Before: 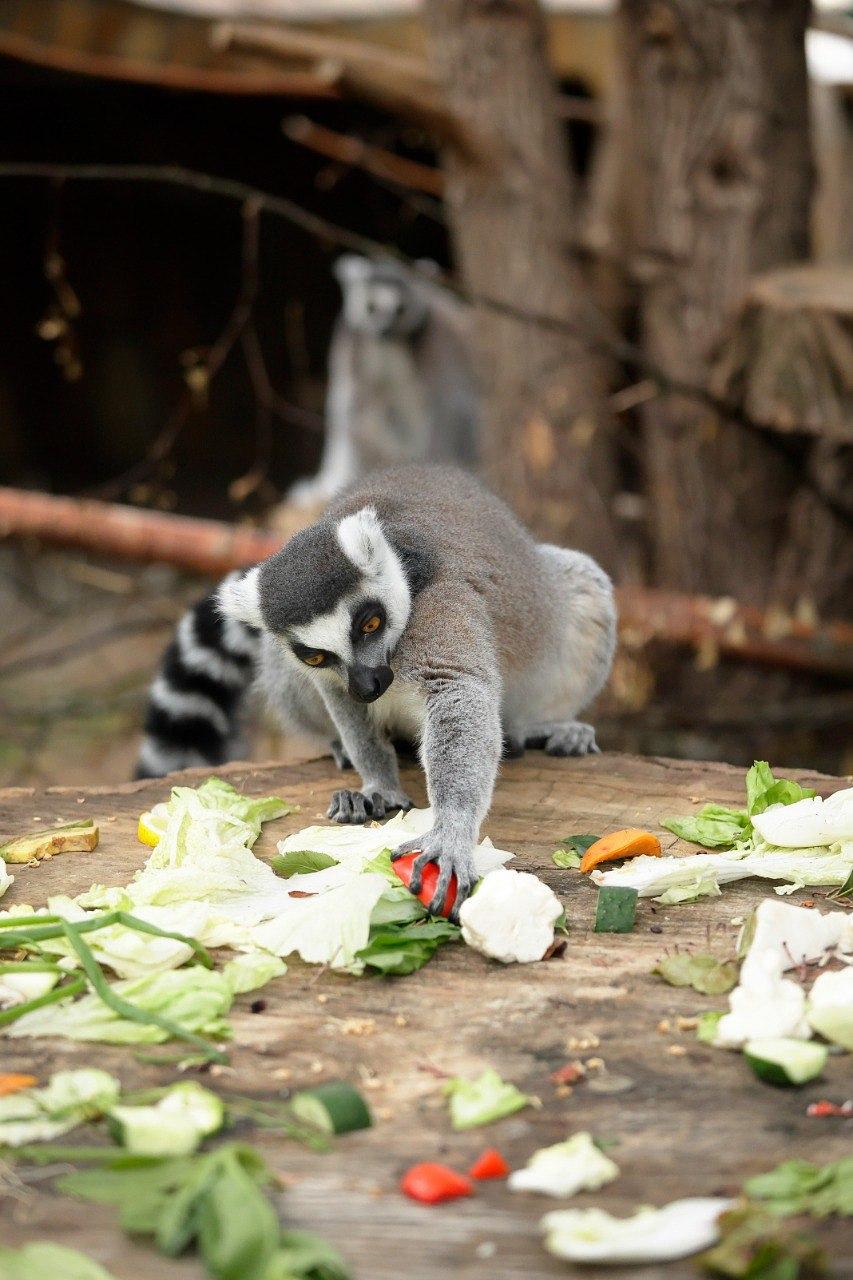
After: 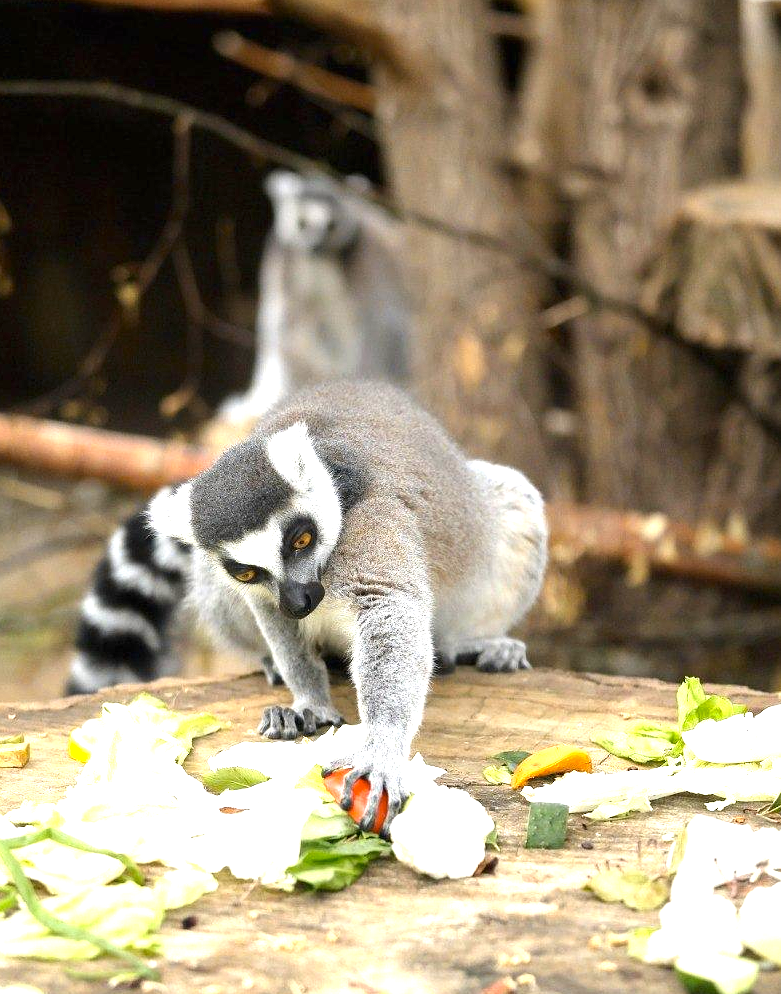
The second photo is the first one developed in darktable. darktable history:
color contrast: green-magenta contrast 0.8, blue-yellow contrast 1.1, unbound 0
crop: left 8.155%, top 6.611%, bottom 15.385%
exposure: black level correction 0, exposure 1.1 EV, compensate exposure bias true, compensate highlight preservation false
